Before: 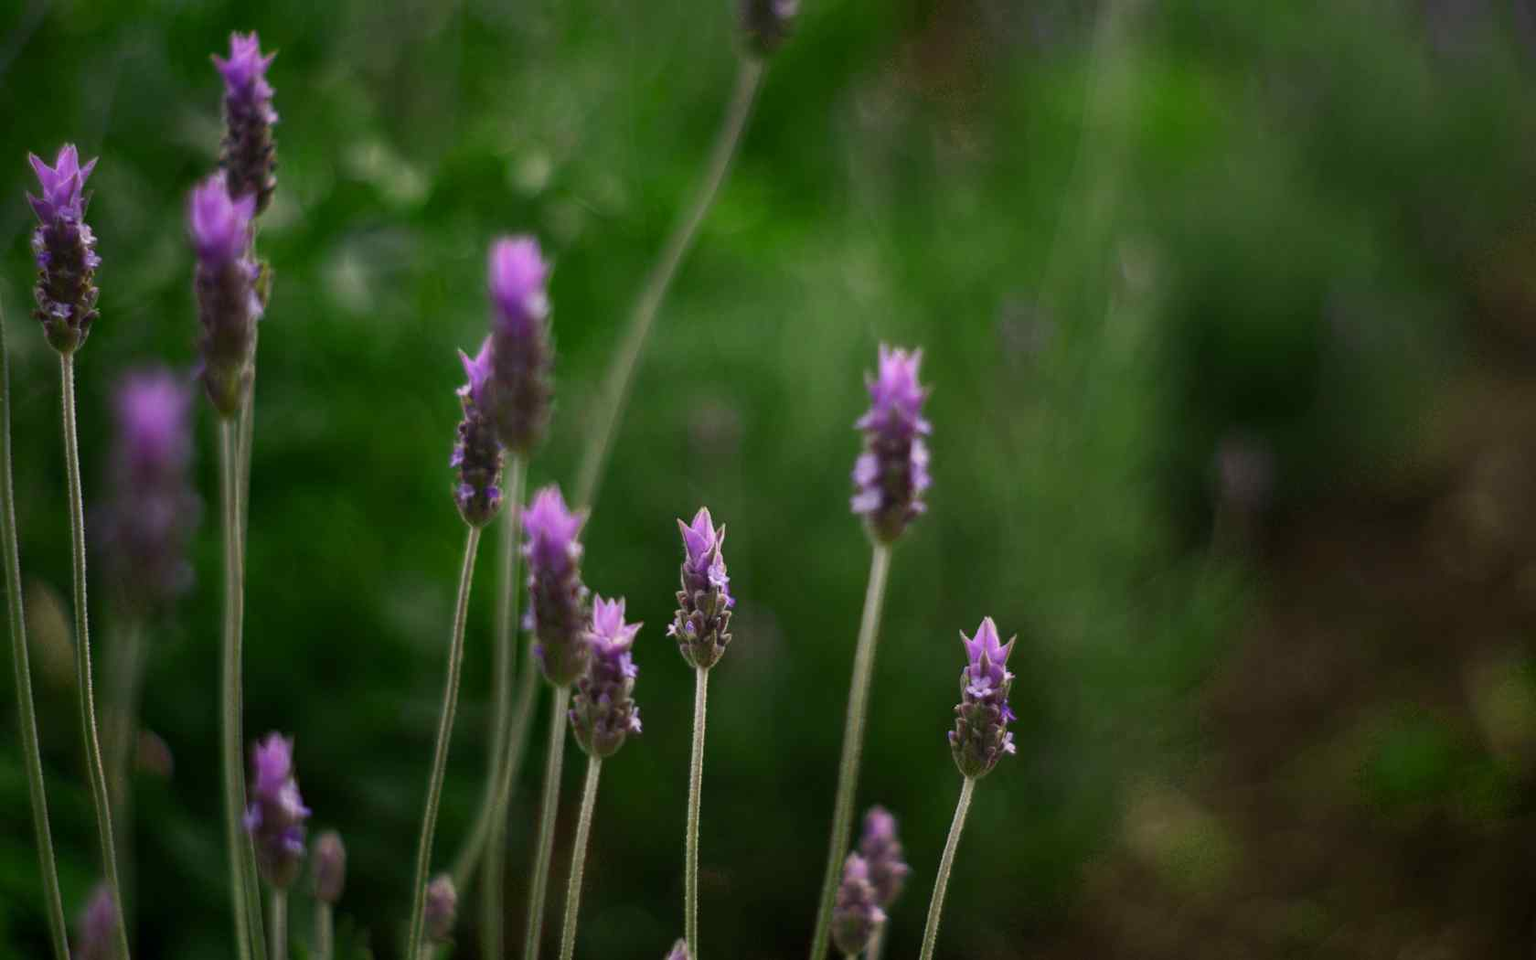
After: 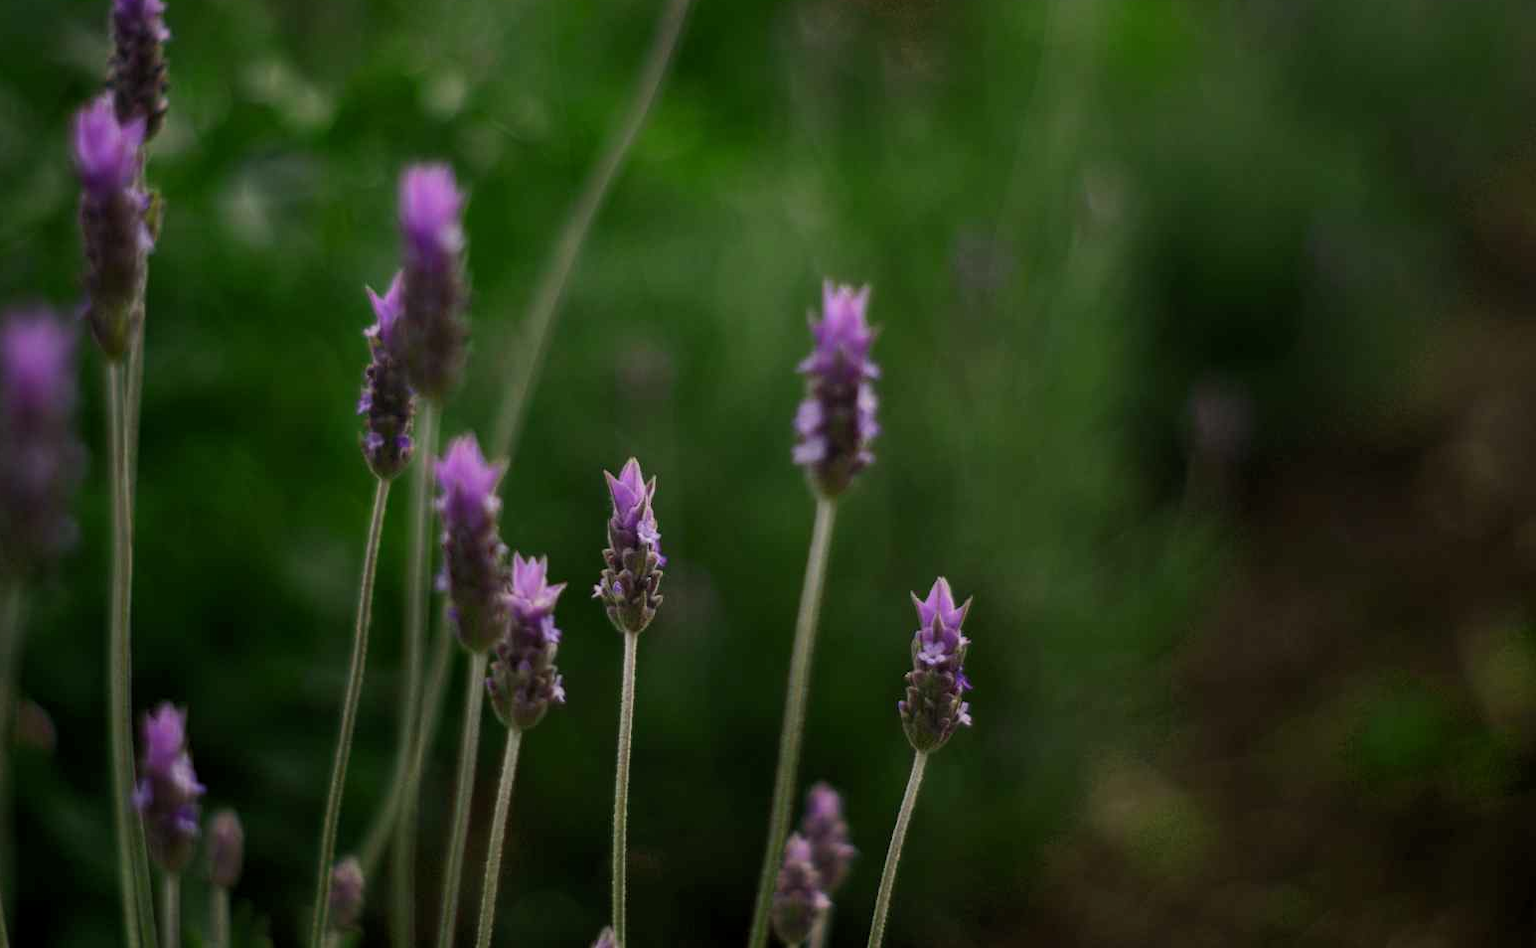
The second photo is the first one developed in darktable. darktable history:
levels: levels [0.016, 0.5, 0.996]
crop and rotate: left 7.956%, top 9.037%
exposure: exposure -0.444 EV, compensate exposure bias true, compensate highlight preservation false
